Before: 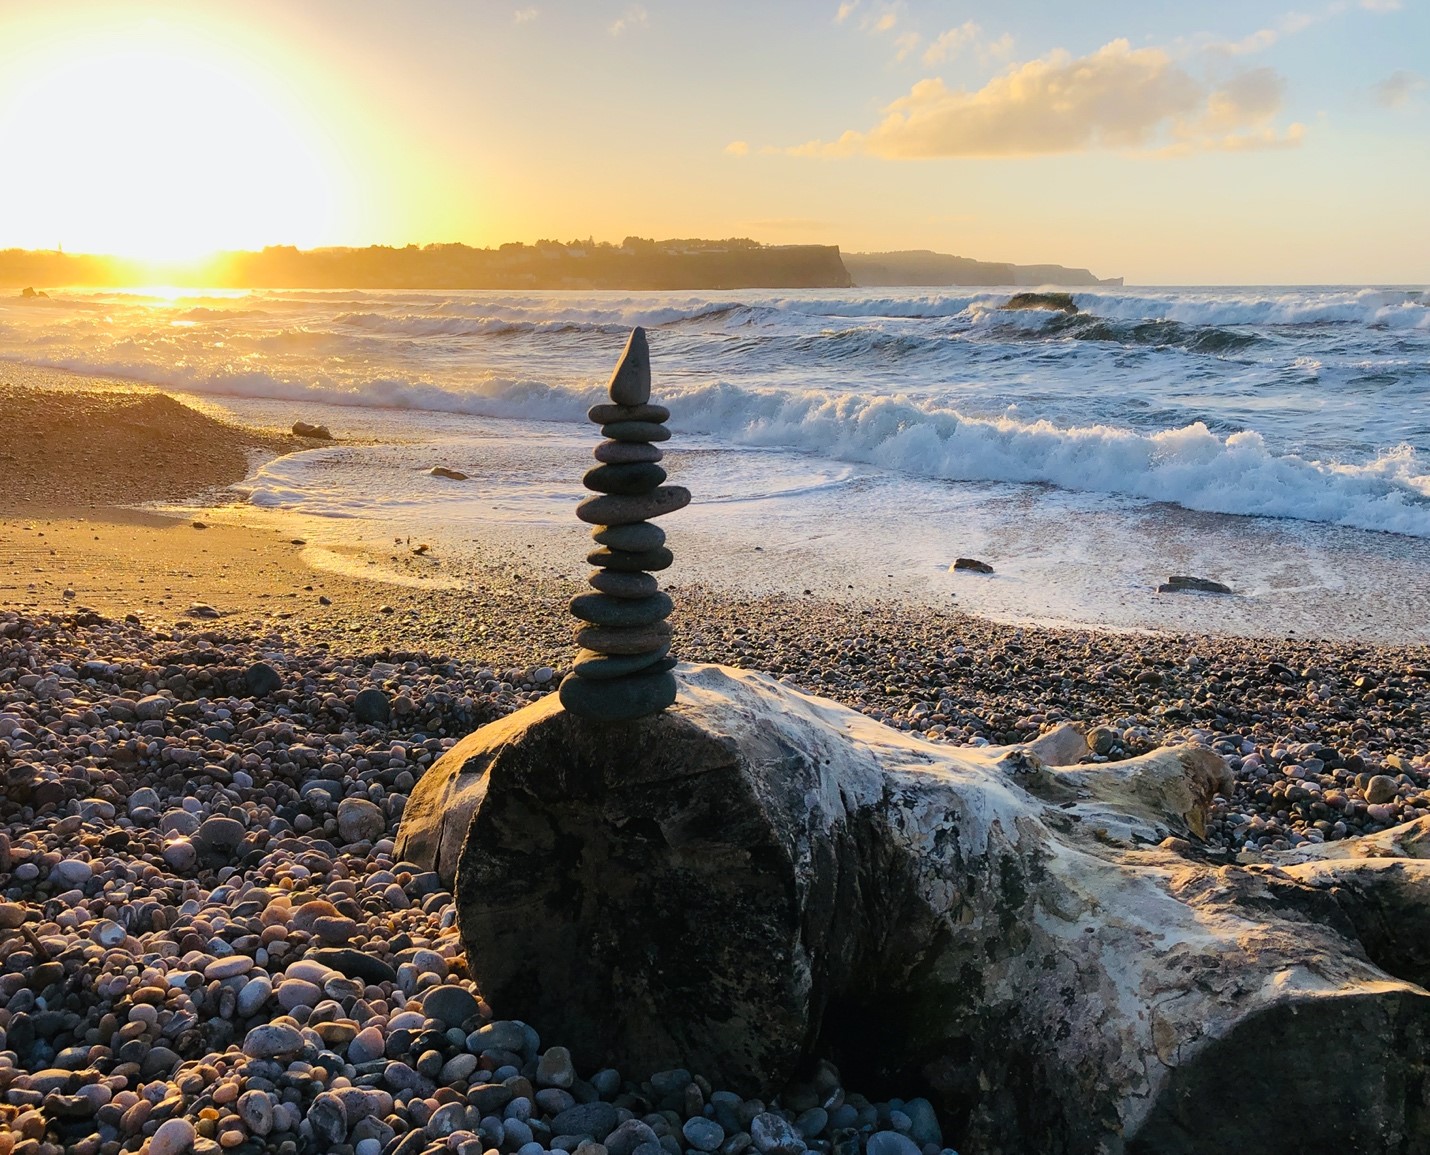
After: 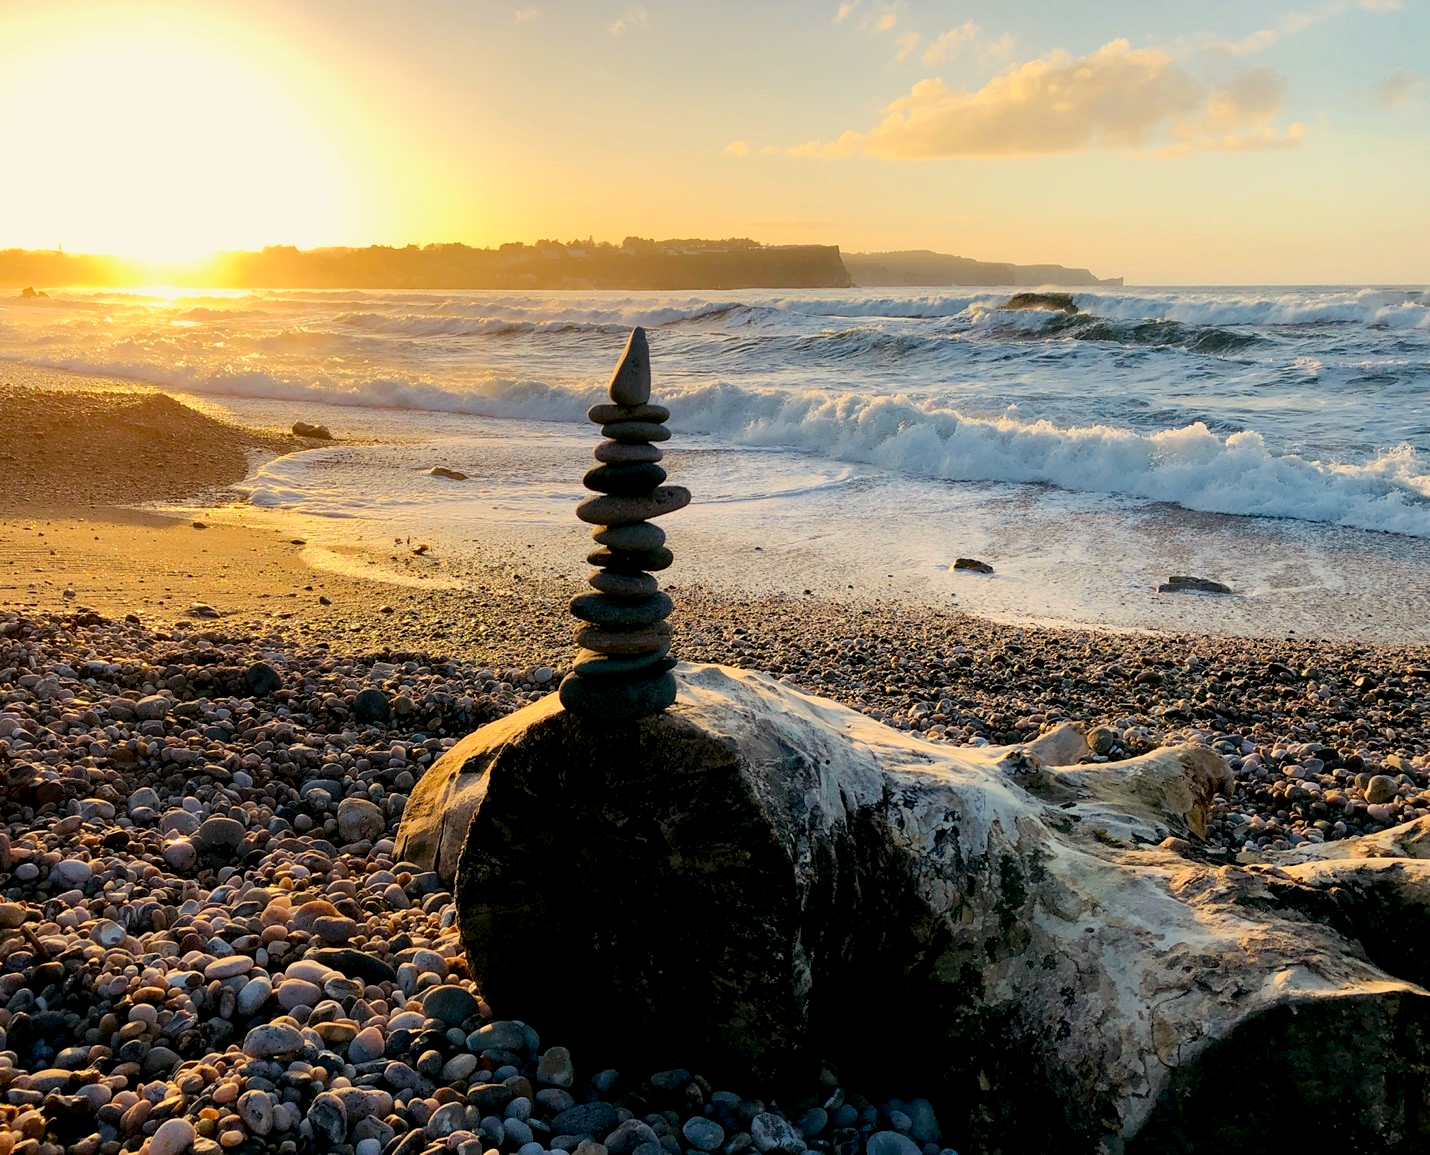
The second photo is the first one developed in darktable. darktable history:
white balance: red 1.029, blue 0.92
exposure: black level correction 0.01, exposure 0.014 EV, compensate highlight preservation false
